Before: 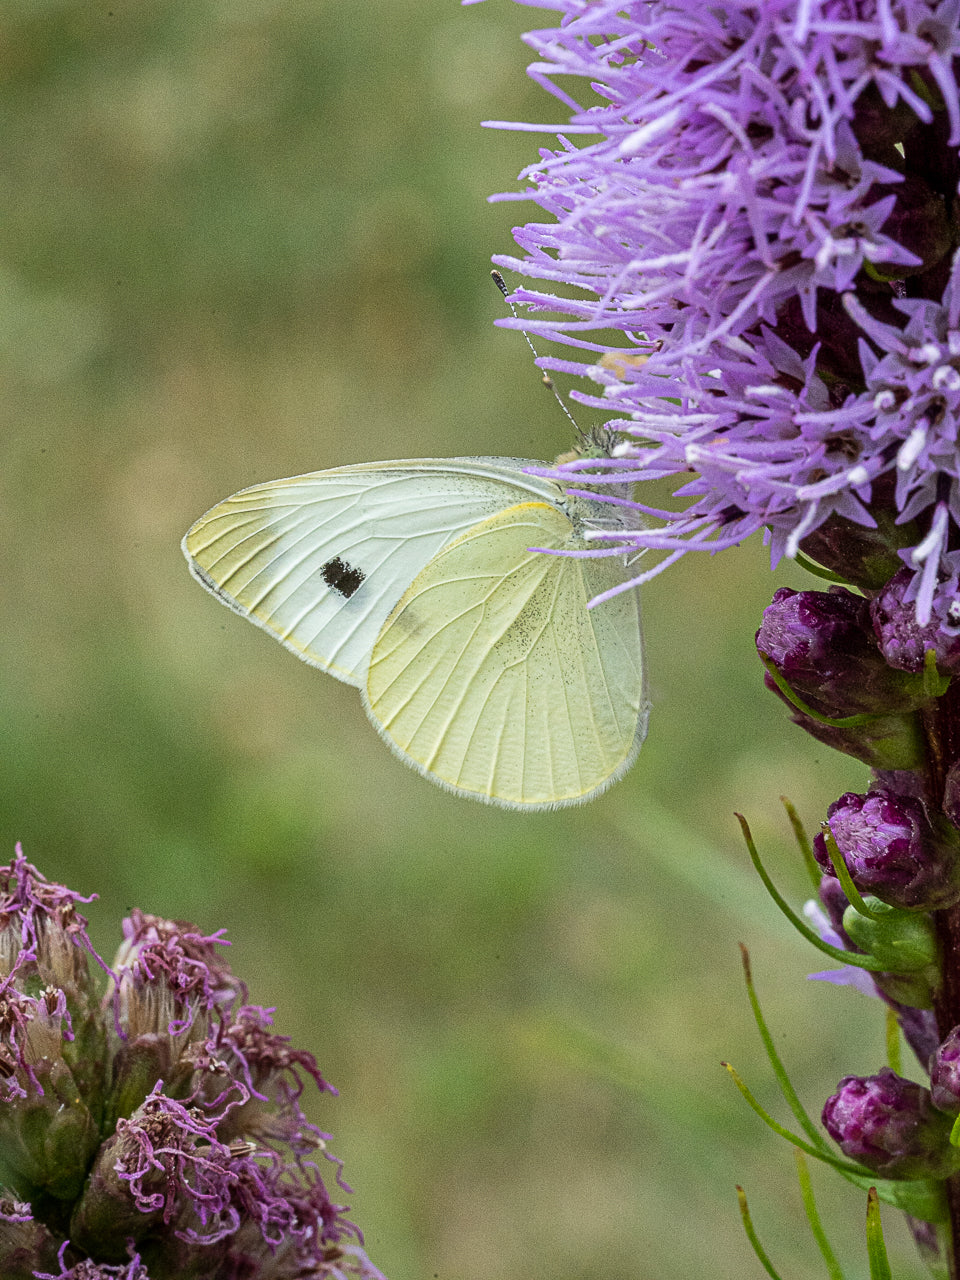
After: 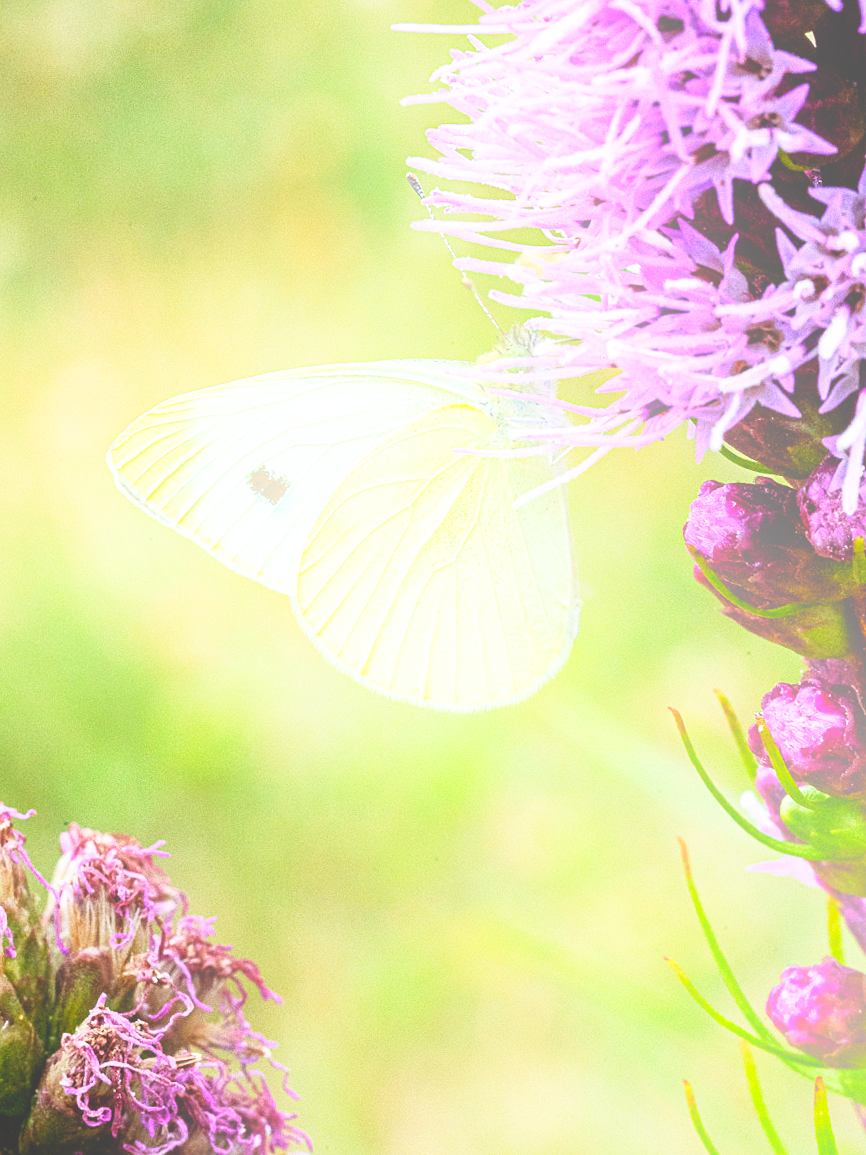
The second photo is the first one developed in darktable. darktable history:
base curve: curves: ch0 [(0, 0) (0.007, 0.004) (0.027, 0.03) (0.046, 0.07) (0.207, 0.54) (0.442, 0.872) (0.673, 0.972) (1, 1)], preserve colors none
crop and rotate: angle 1.96°, left 5.673%, top 5.673%
bloom: size 40%
